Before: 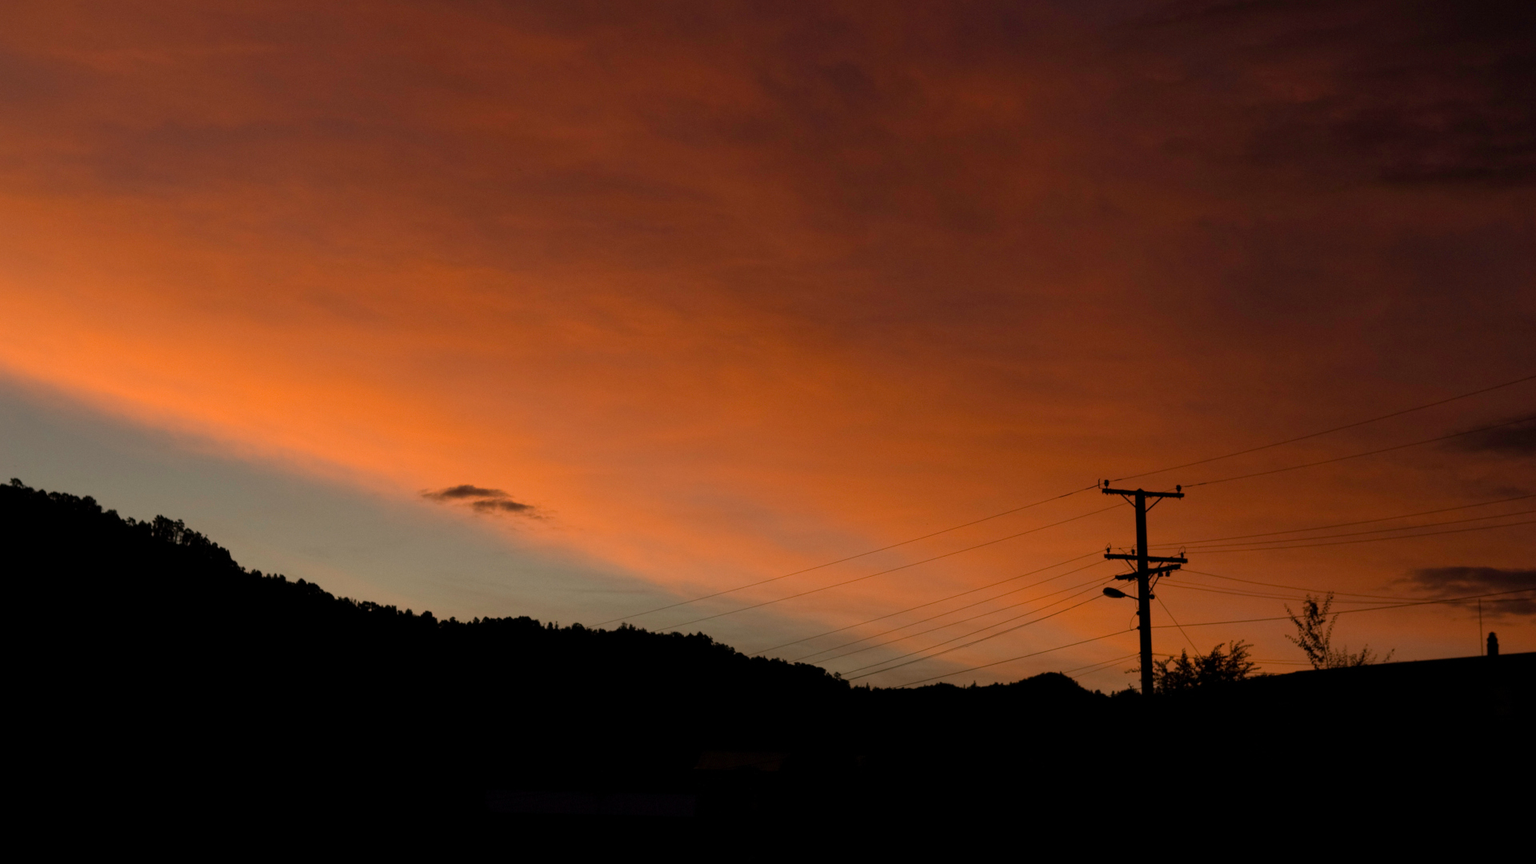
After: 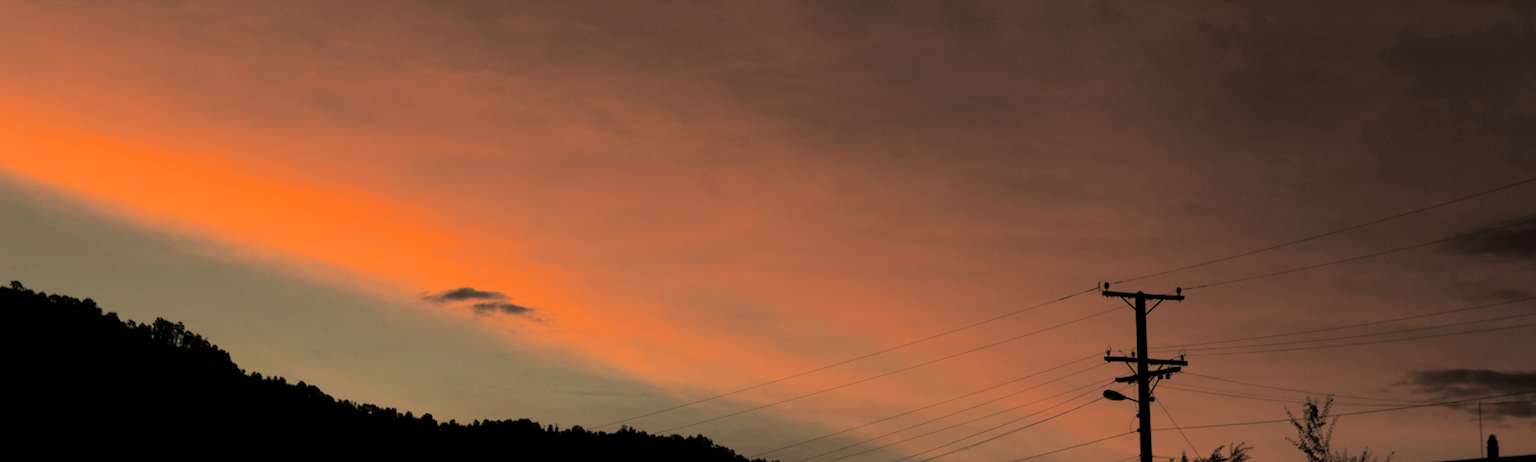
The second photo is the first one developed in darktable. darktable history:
crop and rotate: top 23.043%, bottom 23.437%
white balance: red 1.08, blue 0.791
split-toning: shadows › hue 46.8°, shadows › saturation 0.17, highlights › hue 316.8°, highlights › saturation 0.27, balance -51.82
